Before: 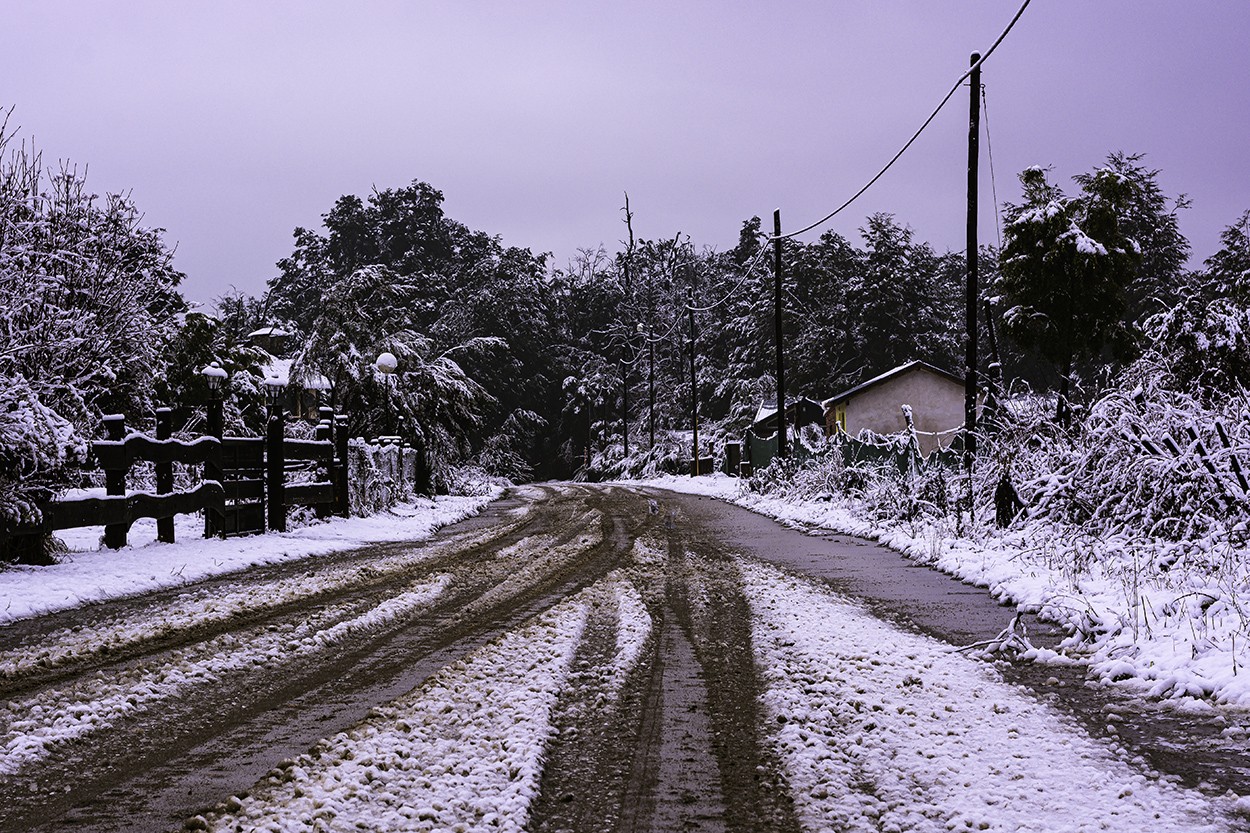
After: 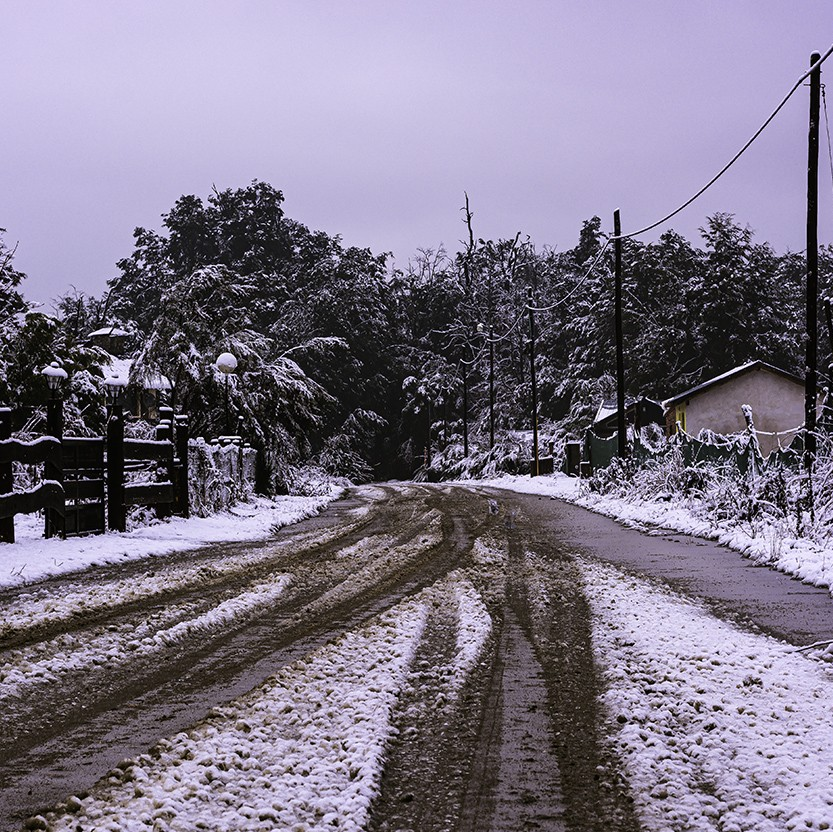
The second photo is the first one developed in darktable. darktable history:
crop and rotate: left 12.888%, right 20.471%
